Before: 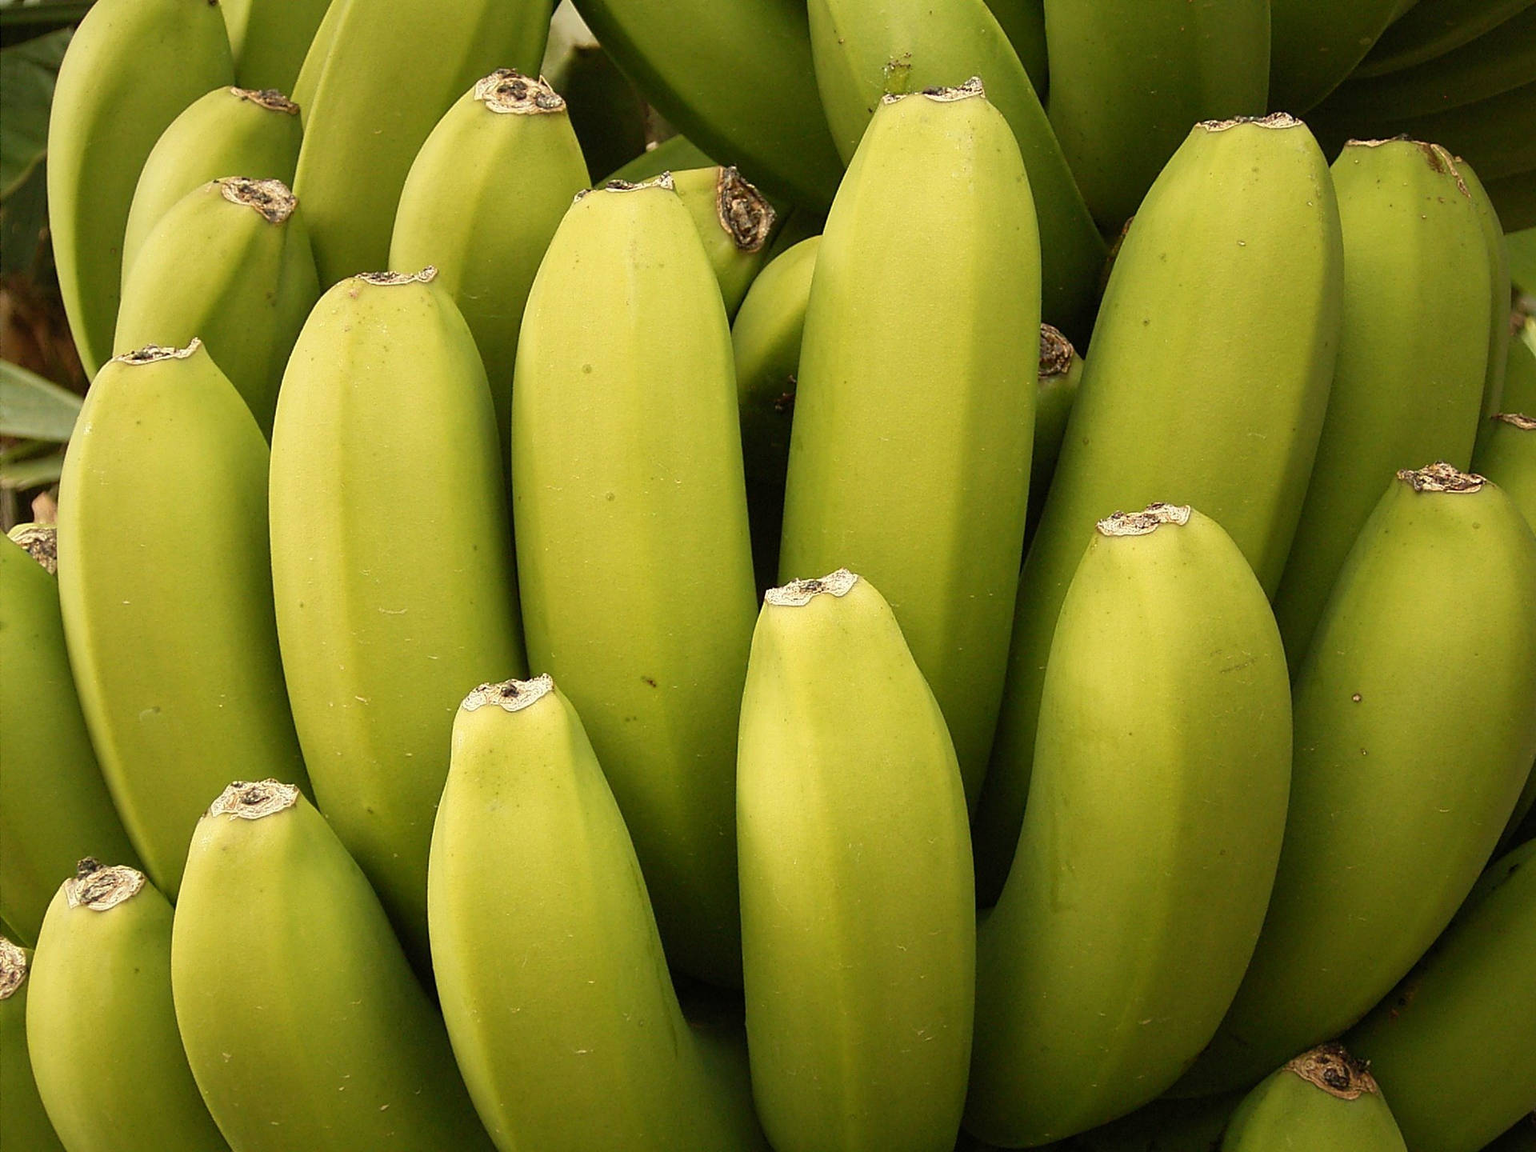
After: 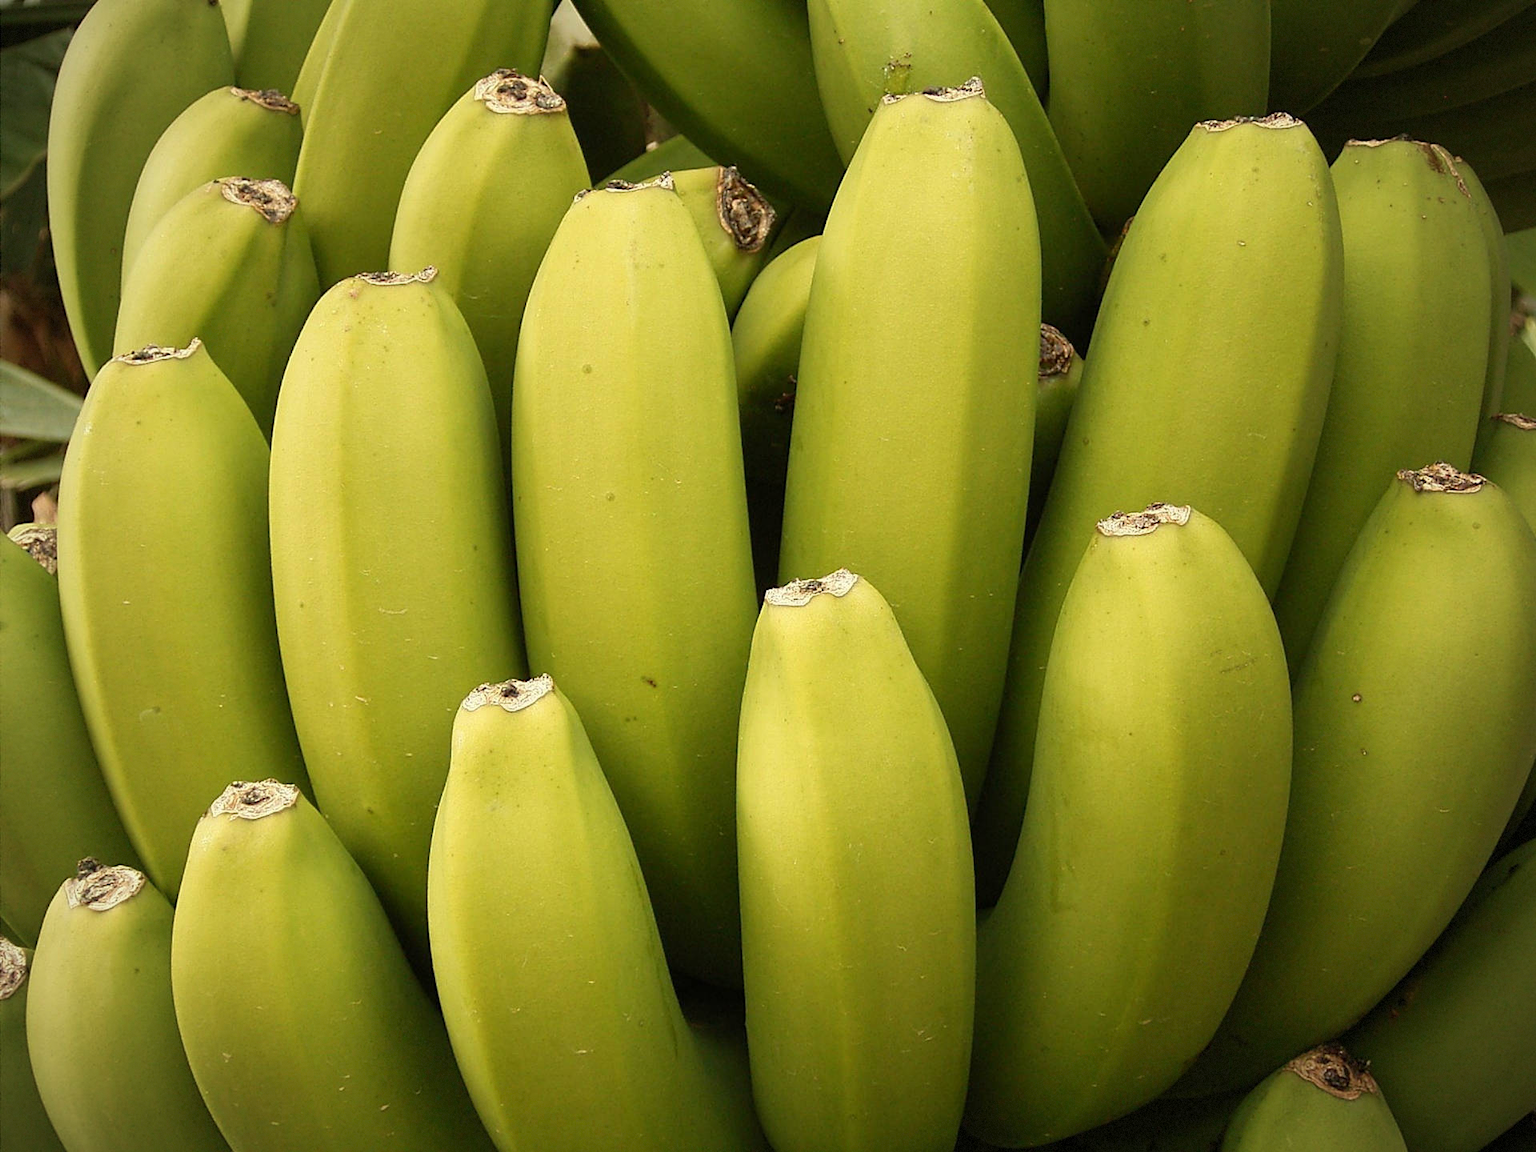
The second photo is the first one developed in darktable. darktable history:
vignetting: fall-off start 74.41%, fall-off radius 66.25%, brightness -0.434, saturation -0.195, dithering 8-bit output
